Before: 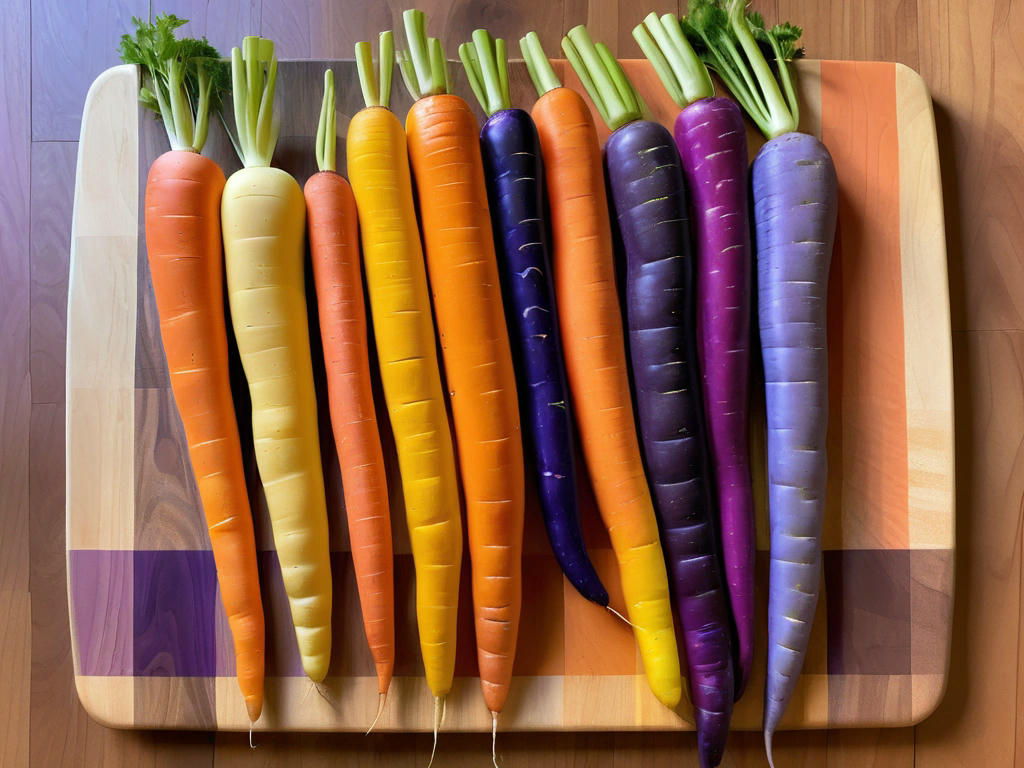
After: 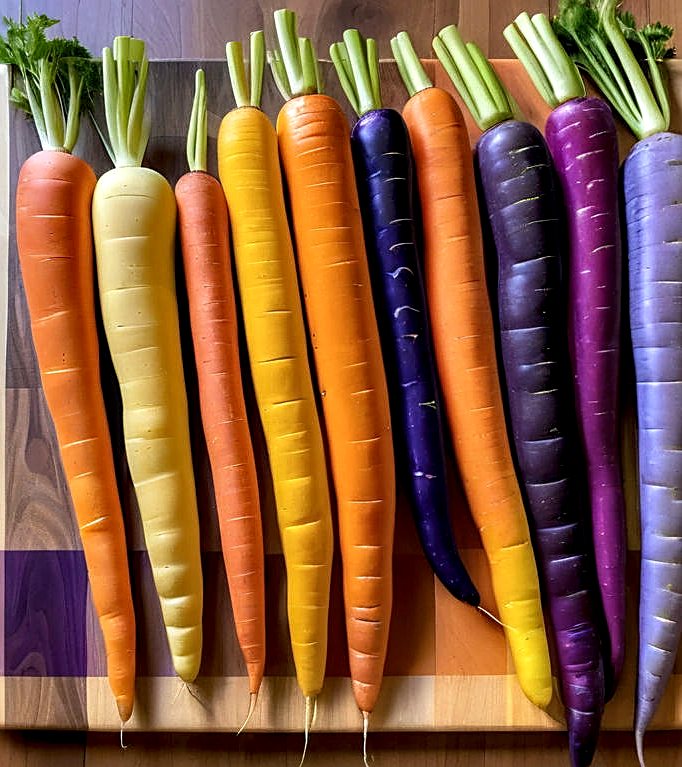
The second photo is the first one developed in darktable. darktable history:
local contrast: detail 150%
crop and rotate: left 12.682%, right 20.657%
sharpen: on, module defaults
